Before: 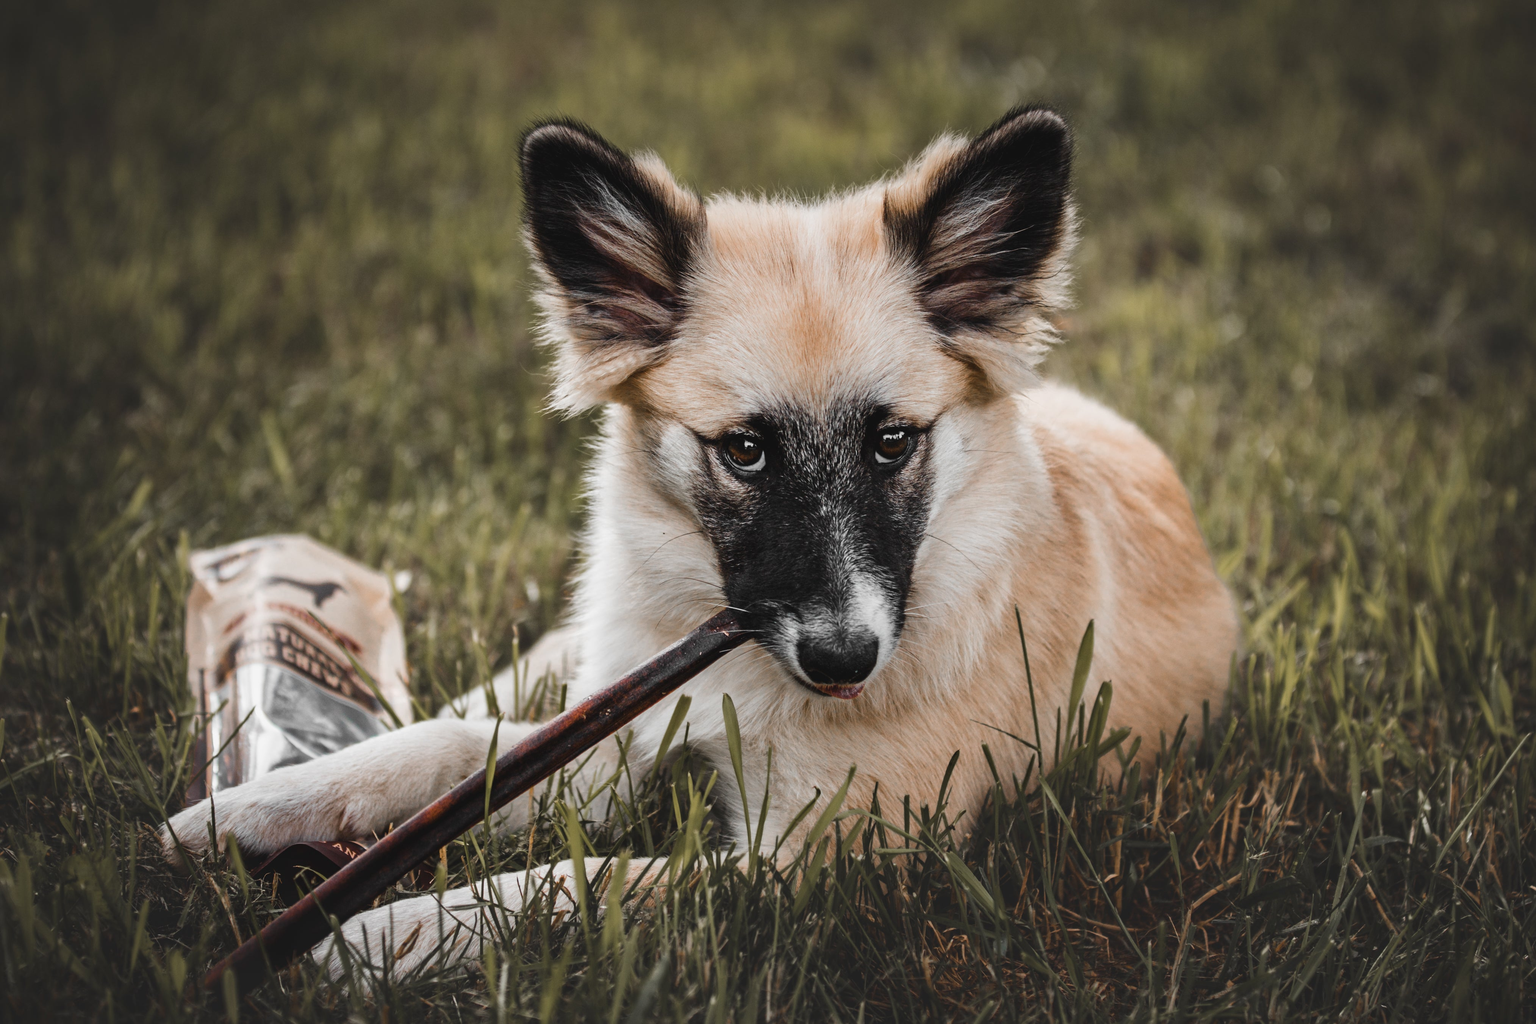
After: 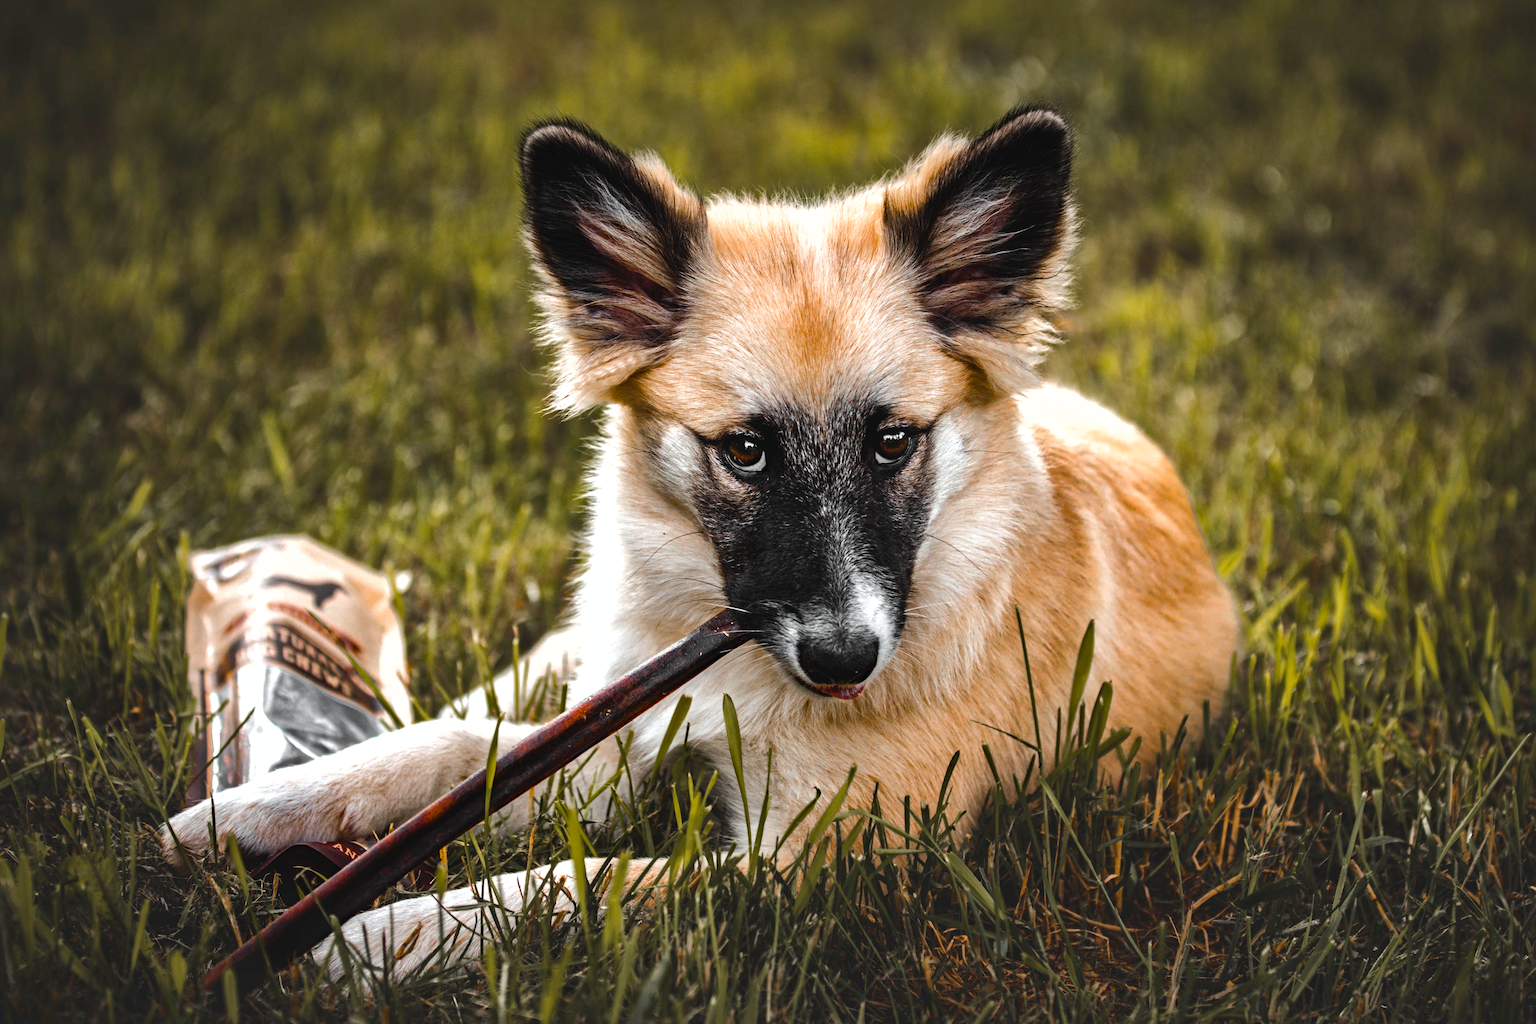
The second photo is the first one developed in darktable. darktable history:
color balance rgb: linear chroma grading › global chroma 15%, perceptual saturation grading › global saturation 30%
shadows and highlights: on, module defaults
tone equalizer: -8 EV -0.75 EV, -7 EV -0.7 EV, -6 EV -0.6 EV, -5 EV -0.4 EV, -3 EV 0.4 EV, -2 EV 0.6 EV, -1 EV 0.7 EV, +0 EV 0.75 EV, edges refinement/feathering 500, mask exposure compensation -1.57 EV, preserve details no
haze removal: compatibility mode true, adaptive false
